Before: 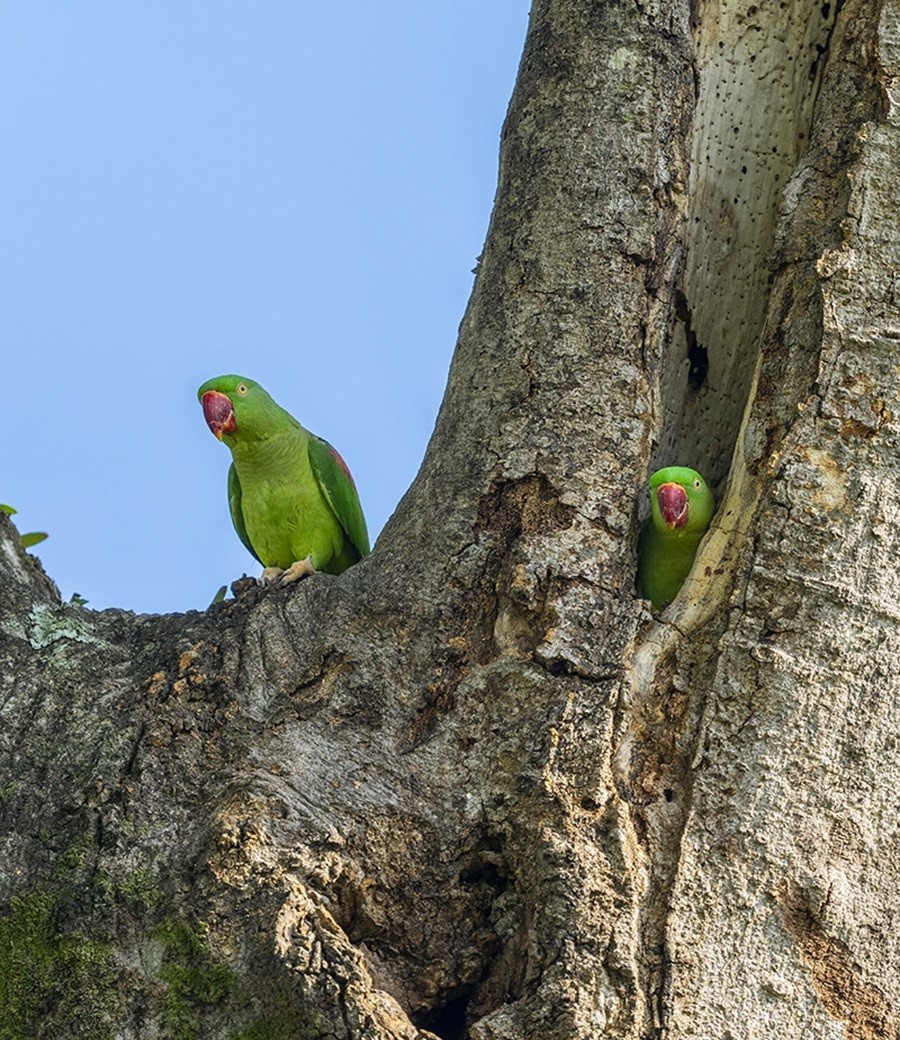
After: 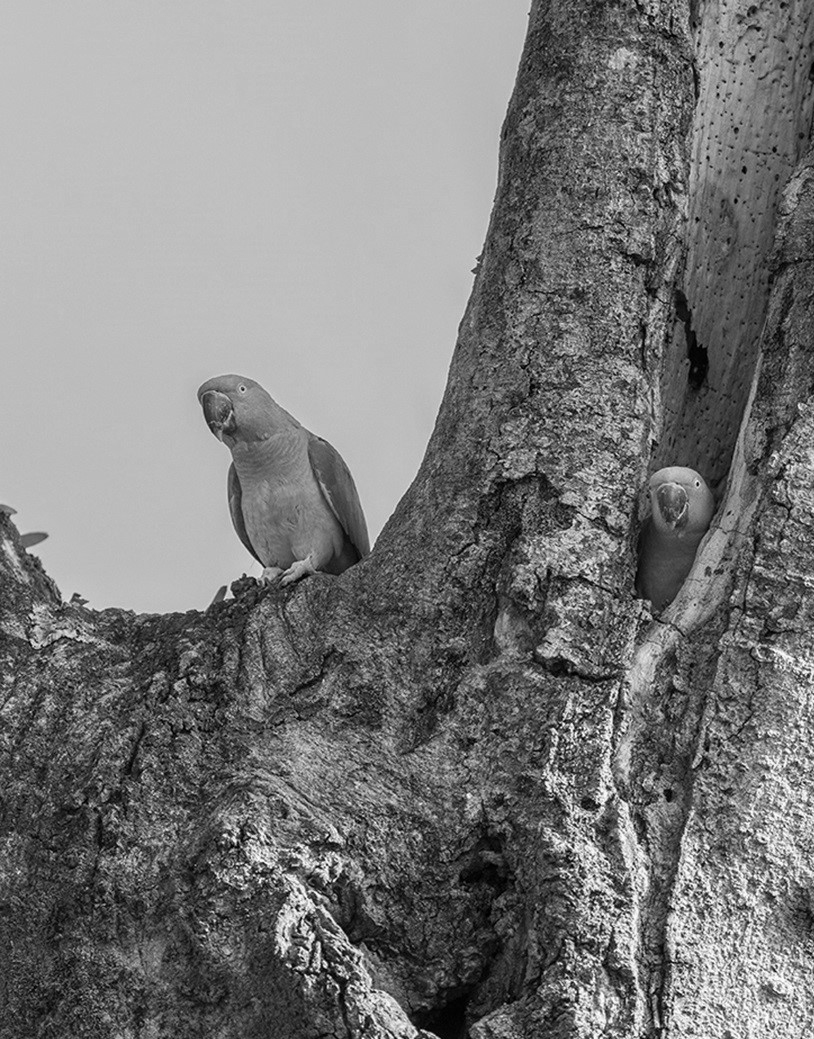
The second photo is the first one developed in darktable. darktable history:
crop: right 9.509%, bottom 0.031%
monochrome: on, module defaults
white balance: emerald 1
